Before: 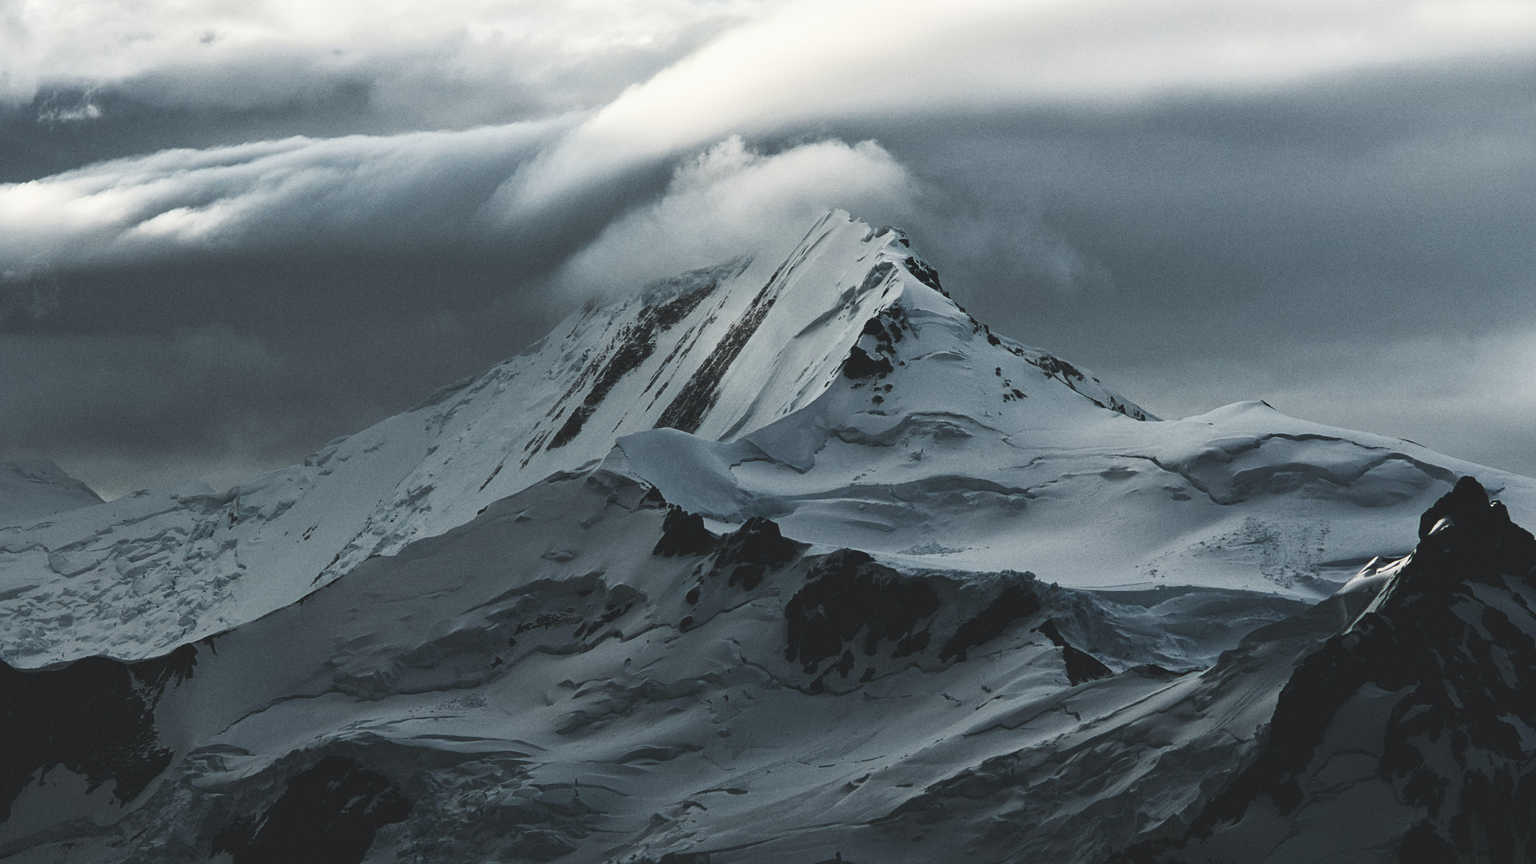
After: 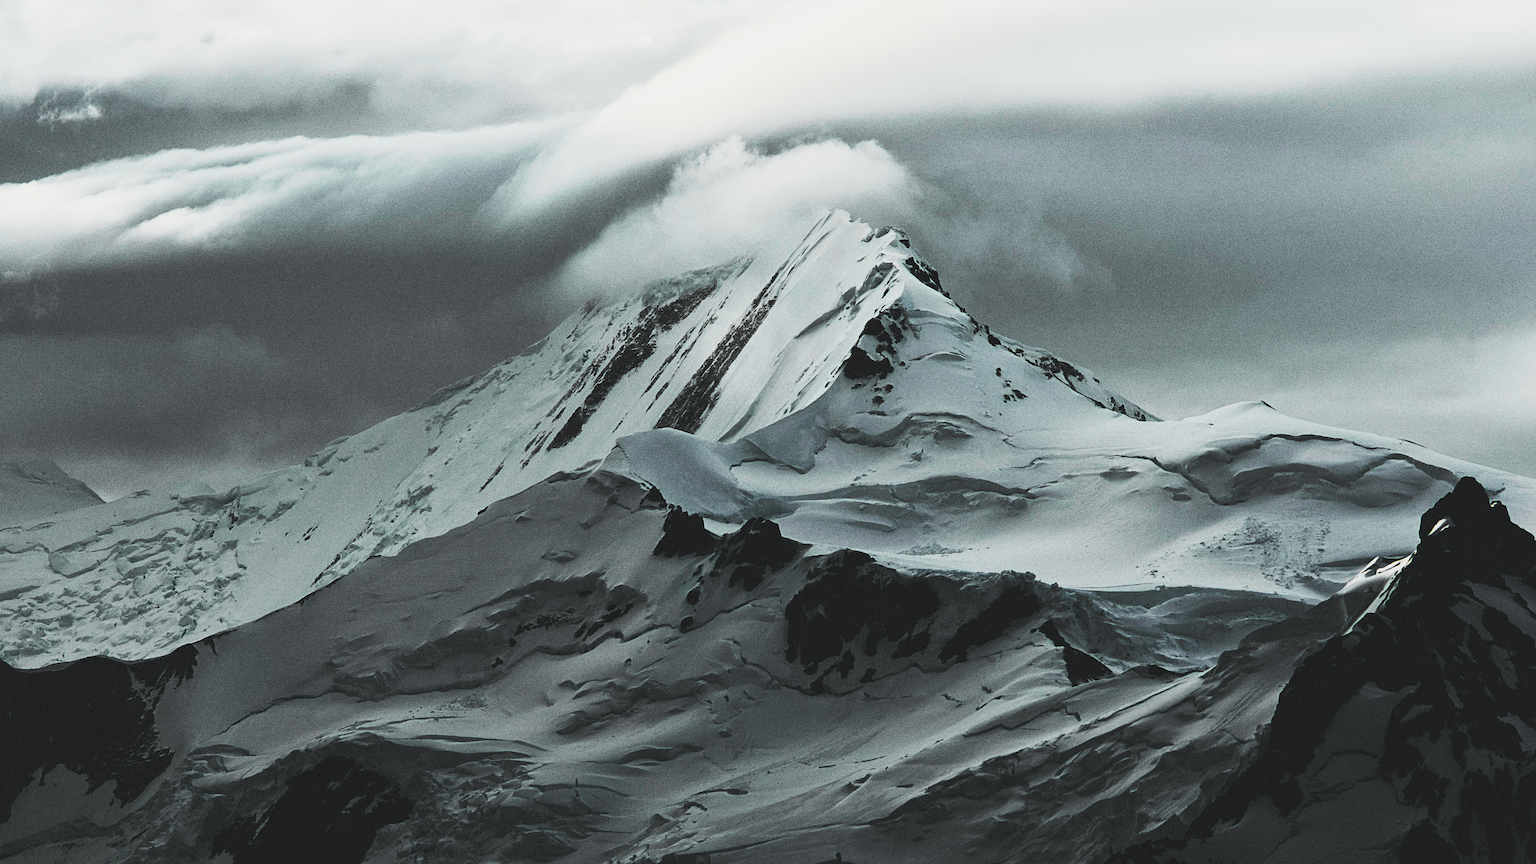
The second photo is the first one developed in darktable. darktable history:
sharpen: on, module defaults
tone curve: curves: ch0 [(0, 0.015) (0.037, 0.022) (0.131, 0.116) (0.316, 0.345) (0.49, 0.615) (0.677, 0.82) (0.813, 0.891) (1, 0.955)]; ch1 [(0, 0) (0.366, 0.367) (0.475, 0.462) (0.494, 0.496) (0.504, 0.497) (0.554, 0.571) (0.618, 0.668) (1, 1)]; ch2 [(0, 0) (0.333, 0.346) (0.375, 0.375) (0.435, 0.424) (0.476, 0.492) (0.502, 0.499) (0.525, 0.522) (0.558, 0.575) (0.614, 0.656) (1, 1)], color space Lab, independent channels, preserve colors none
exposure: compensate highlight preservation false
